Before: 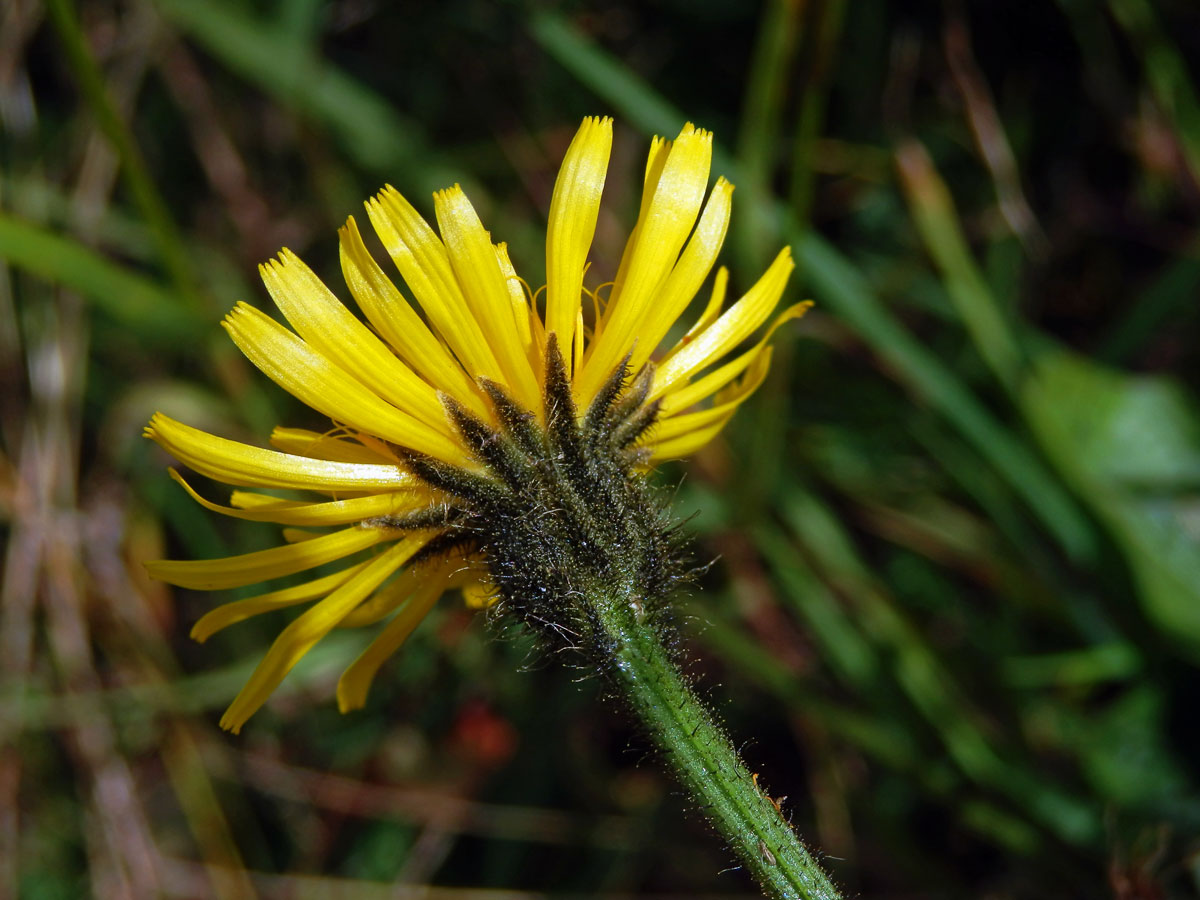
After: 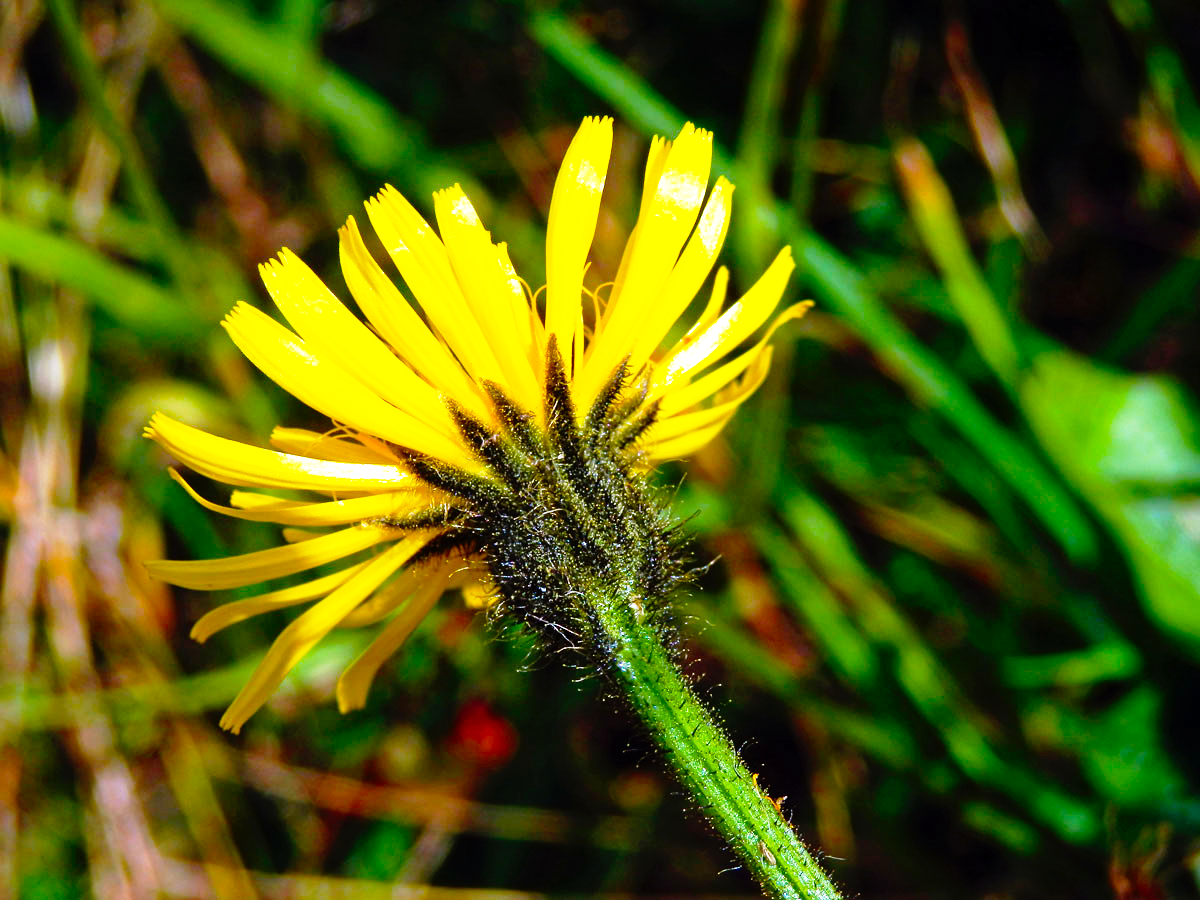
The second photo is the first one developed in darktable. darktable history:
base curve: curves: ch0 [(0, 0) (0.012, 0.01) (0.073, 0.168) (0.31, 0.711) (0.645, 0.957) (1, 1)], preserve colors none
color balance rgb: linear chroma grading › global chroma 15%, perceptual saturation grading › global saturation 30%
exposure: exposure 0.3 EV, compensate highlight preservation false
